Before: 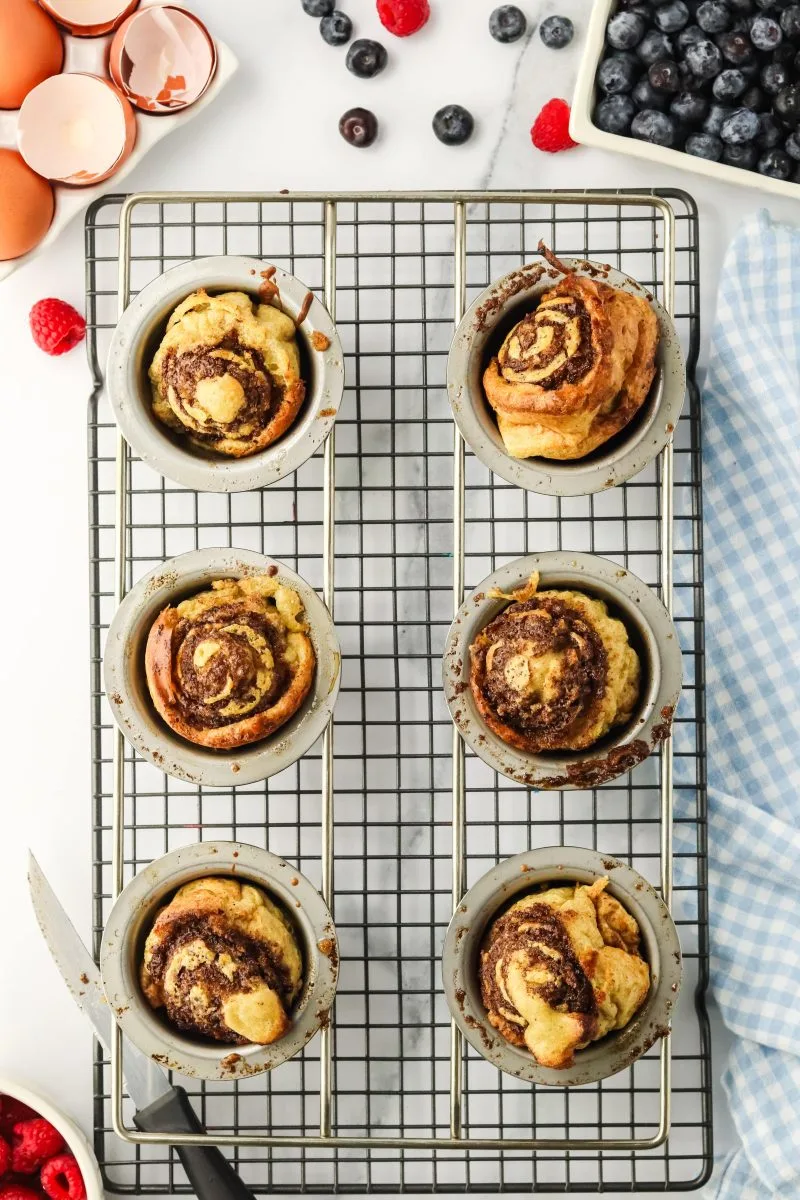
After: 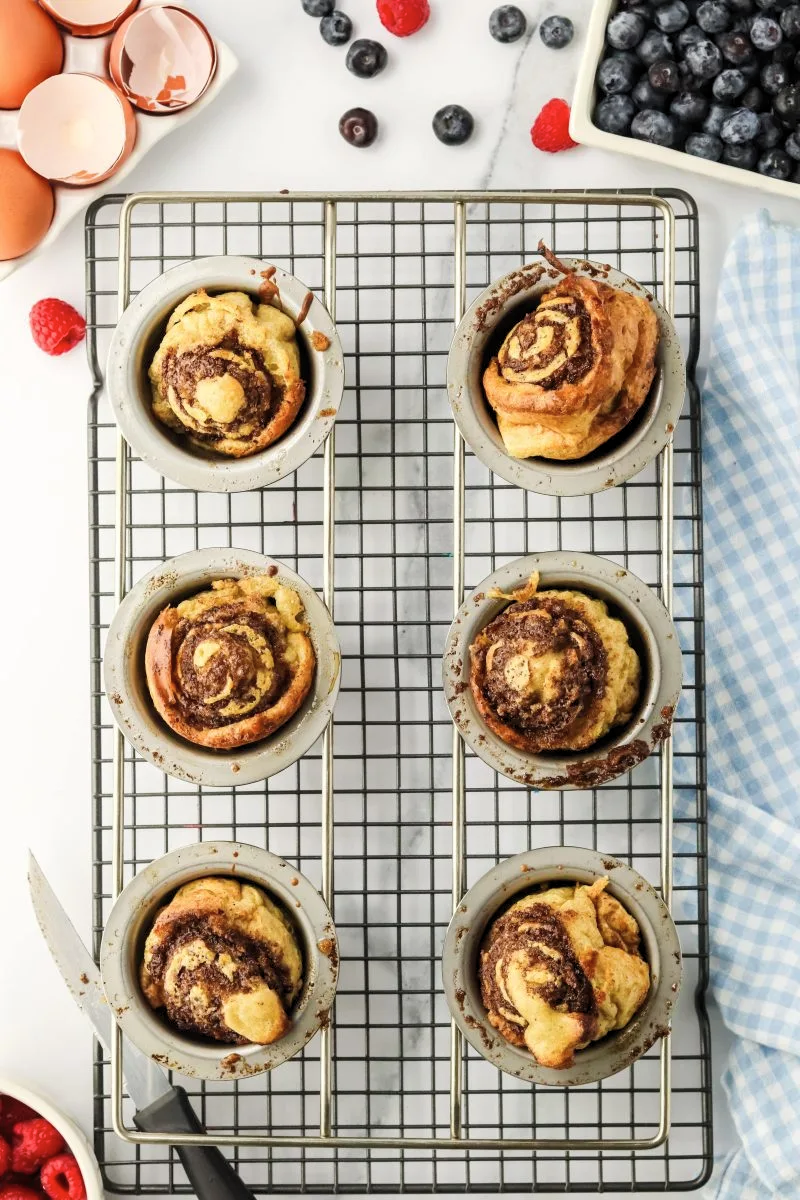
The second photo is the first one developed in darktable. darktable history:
color zones: curves: ch1 [(0, 0.469) (0.01, 0.469) (0.12, 0.446) (0.248, 0.469) (0.5, 0.5) (0.748, 0.5) (0.99, 0.469) (1, 0.469)]
levels: levels [0.018, 0.493, 1]
